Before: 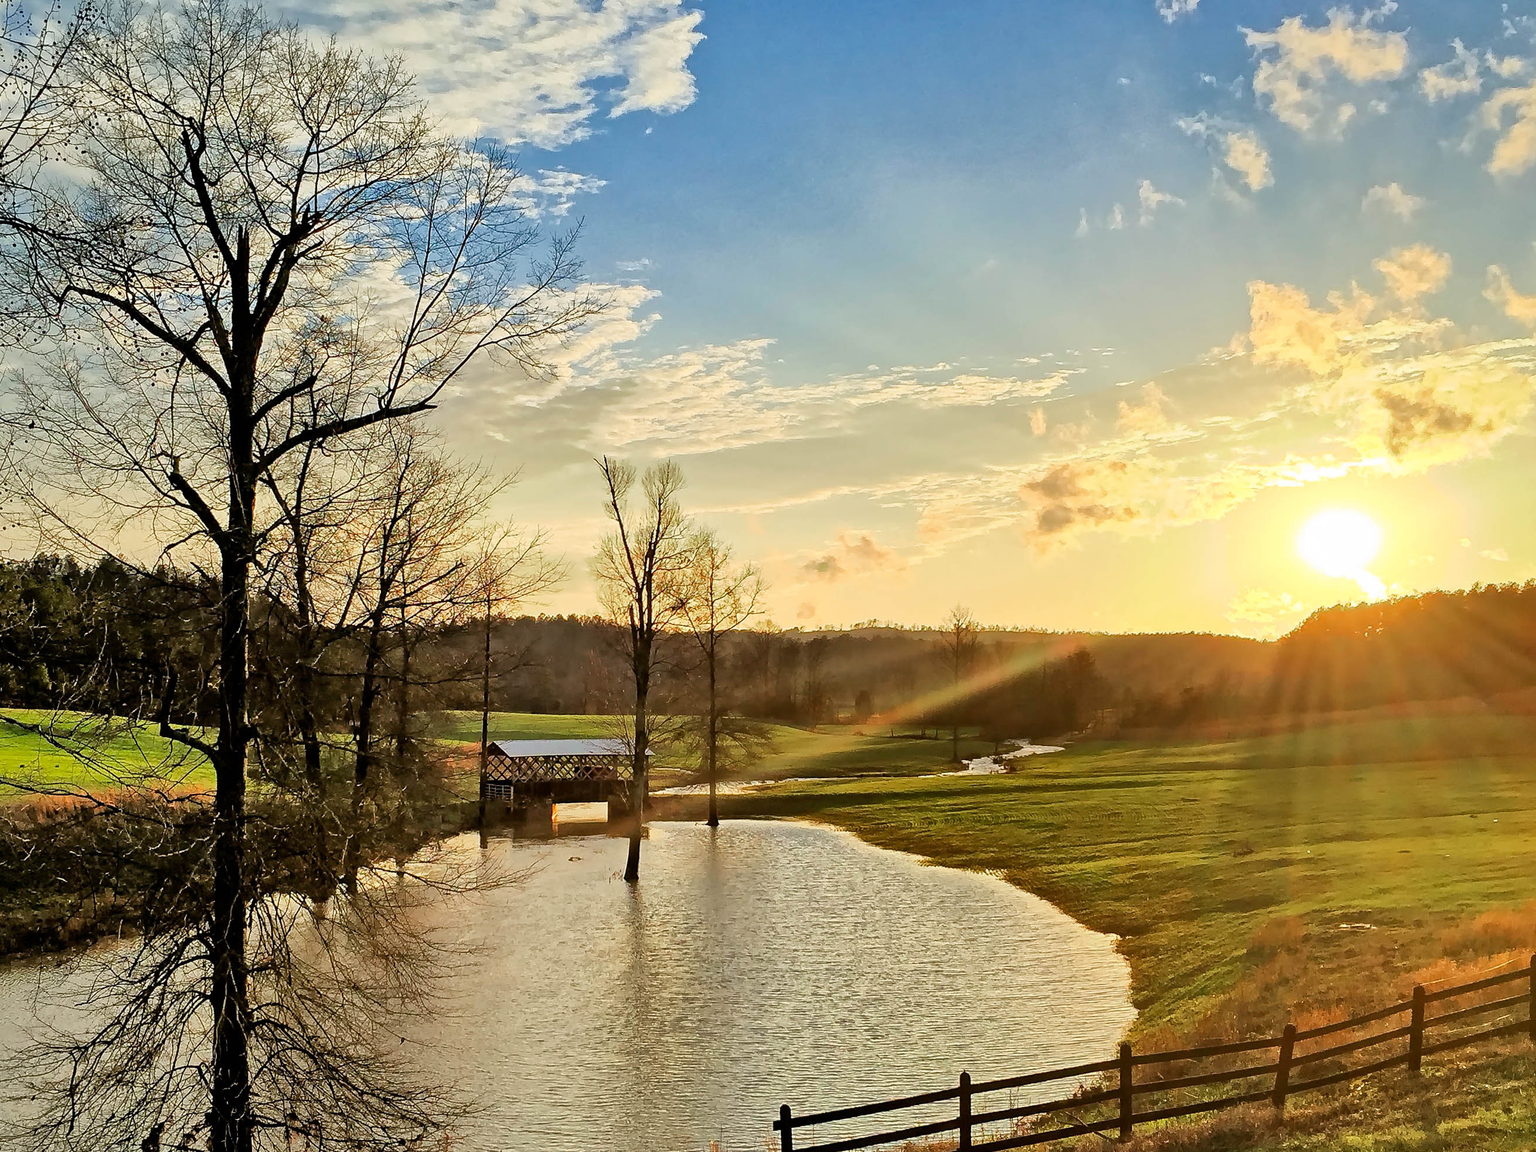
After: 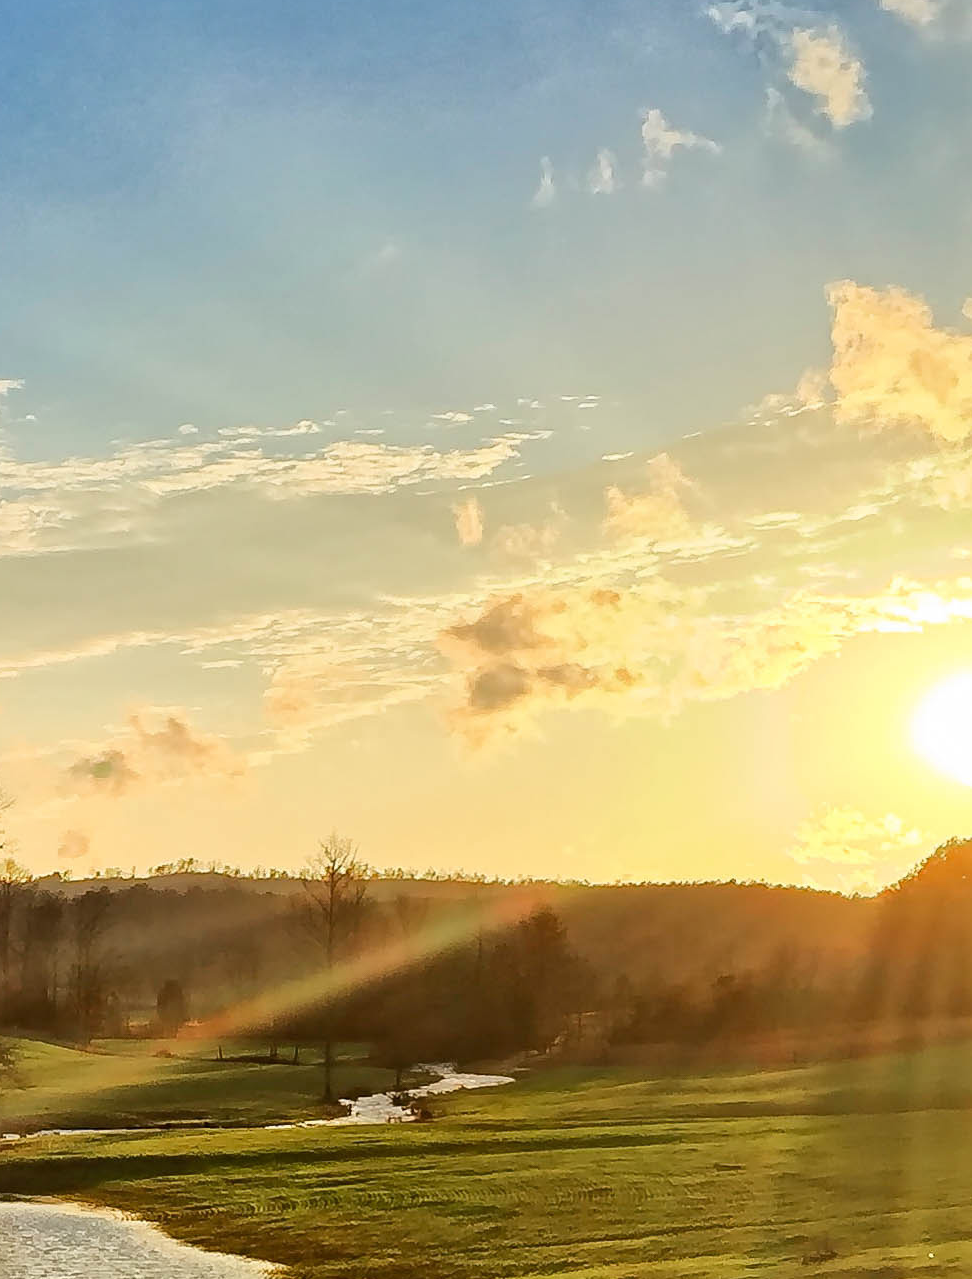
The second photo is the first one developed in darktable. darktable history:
crop and rotate: left 49.745%, top 10.086%, right 13.149%, bottom 24.839%
